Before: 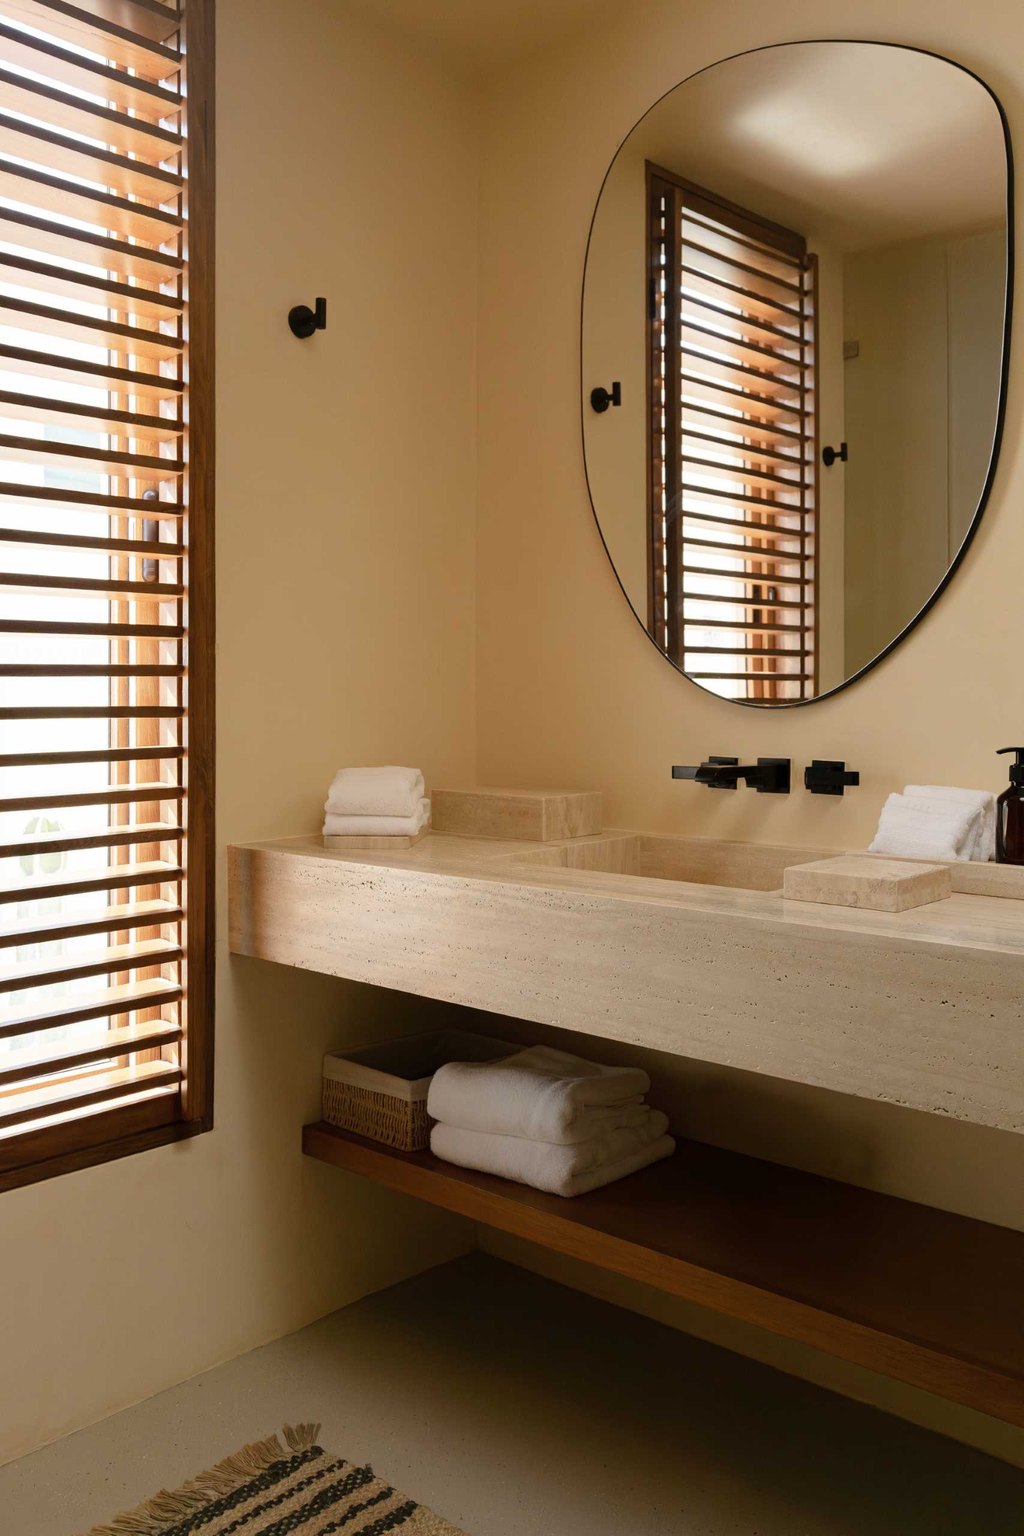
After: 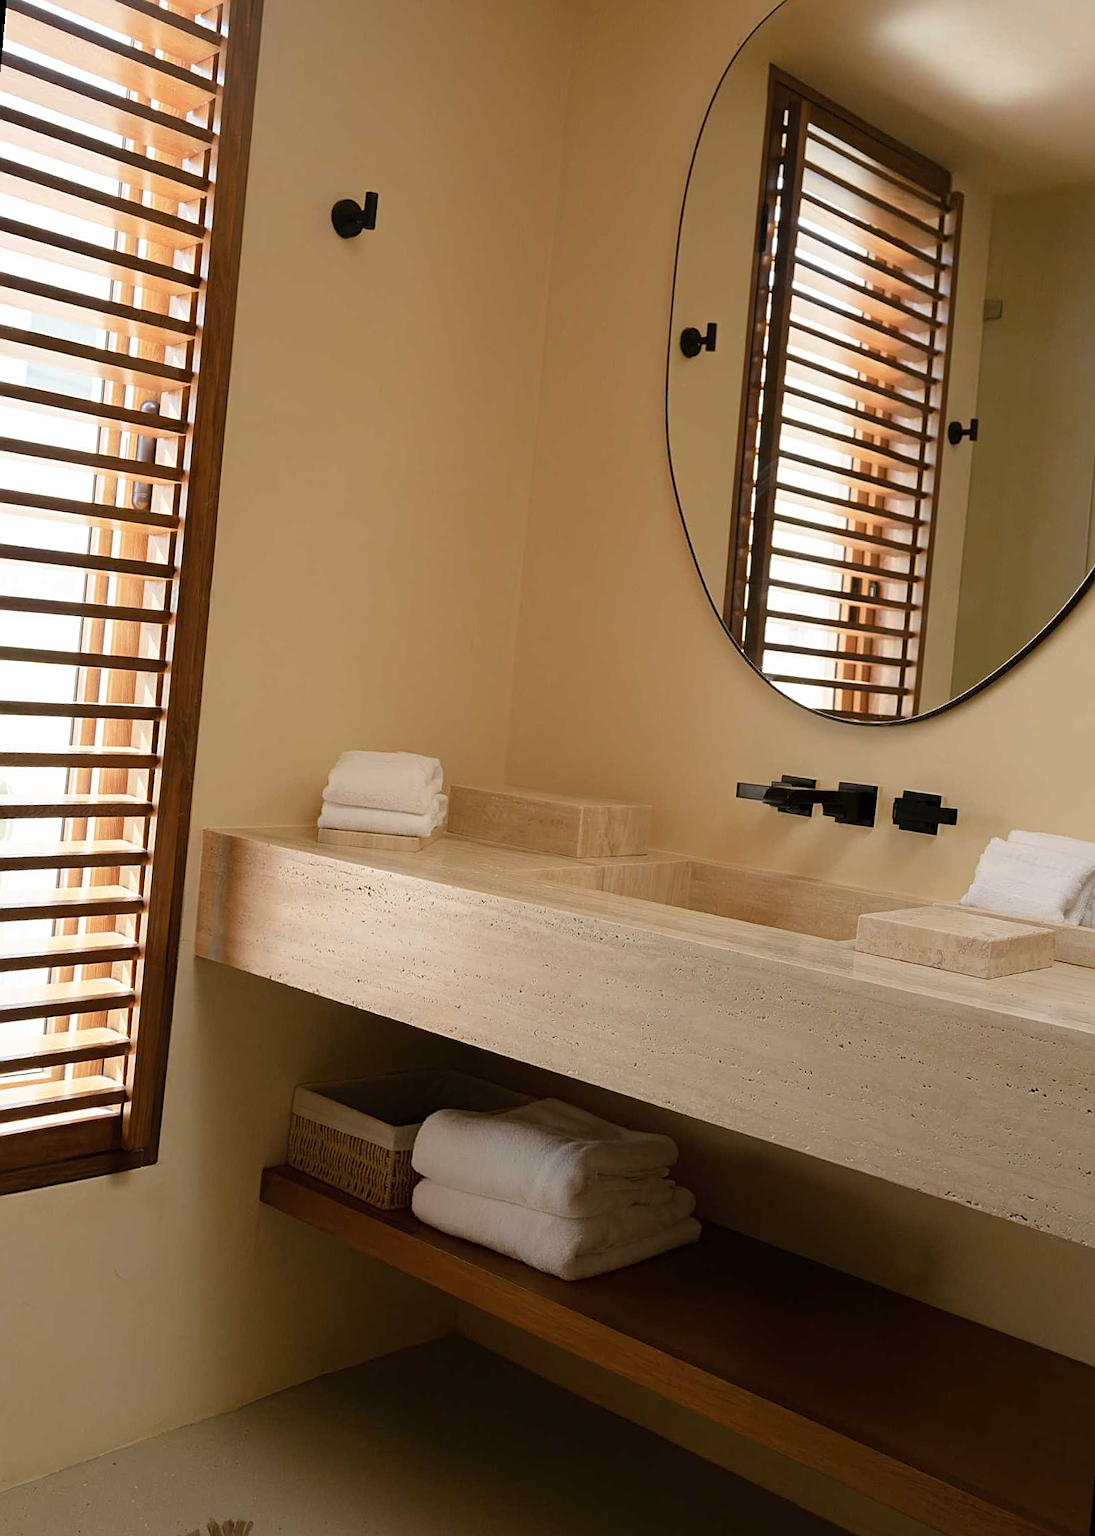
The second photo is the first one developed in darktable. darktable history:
crop and rotate: left 10.071%, top 10.071%, right 10.02%, bottom 10.02%
rotate and perspective: rotation 5.12°, automatic cropping off
sharpen: on, module defaults
